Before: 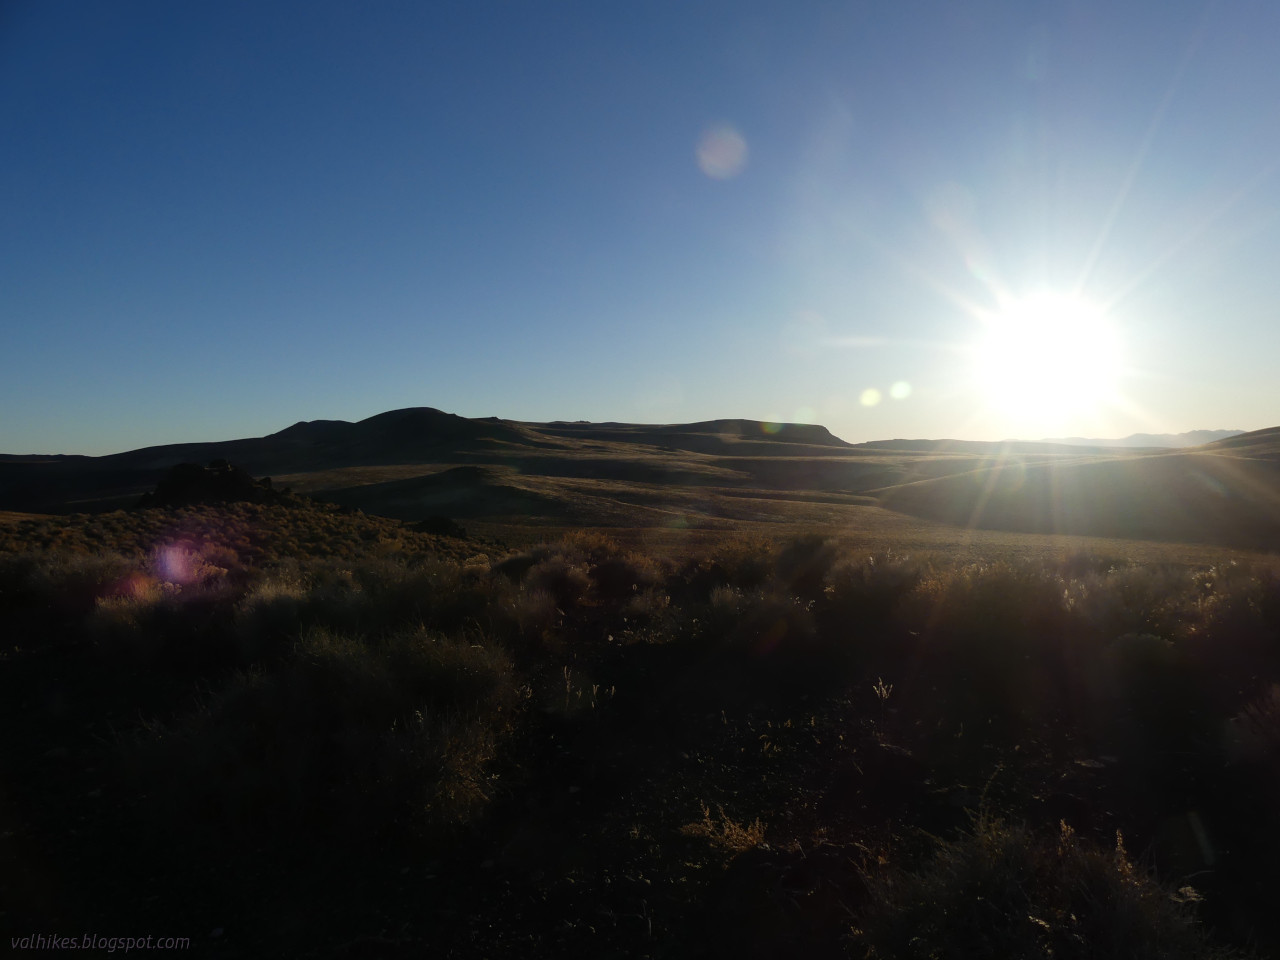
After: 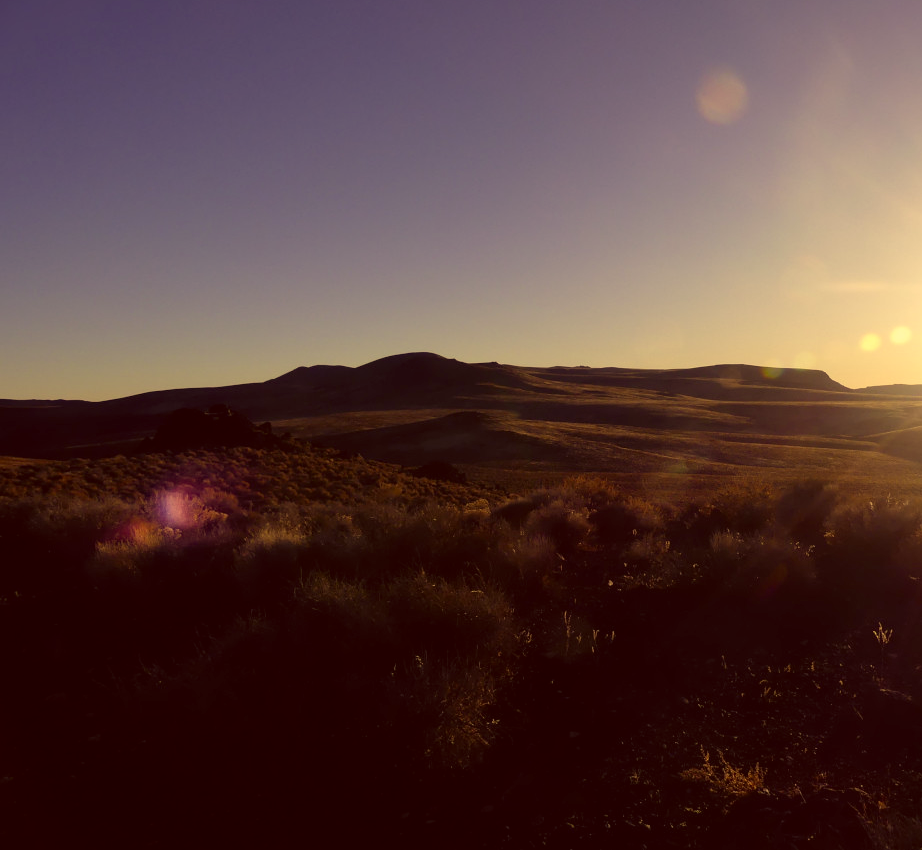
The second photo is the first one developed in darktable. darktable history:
shadows and highlights: shadows 32.03, highlights -31.27, soften with gaussian
crop: top 5.758%, right 27.899%, bottom 5.679%
color correction: highlights a* 9.69, highlights b* 39.34, shadows a* 14.79, shadows b* 3.68
